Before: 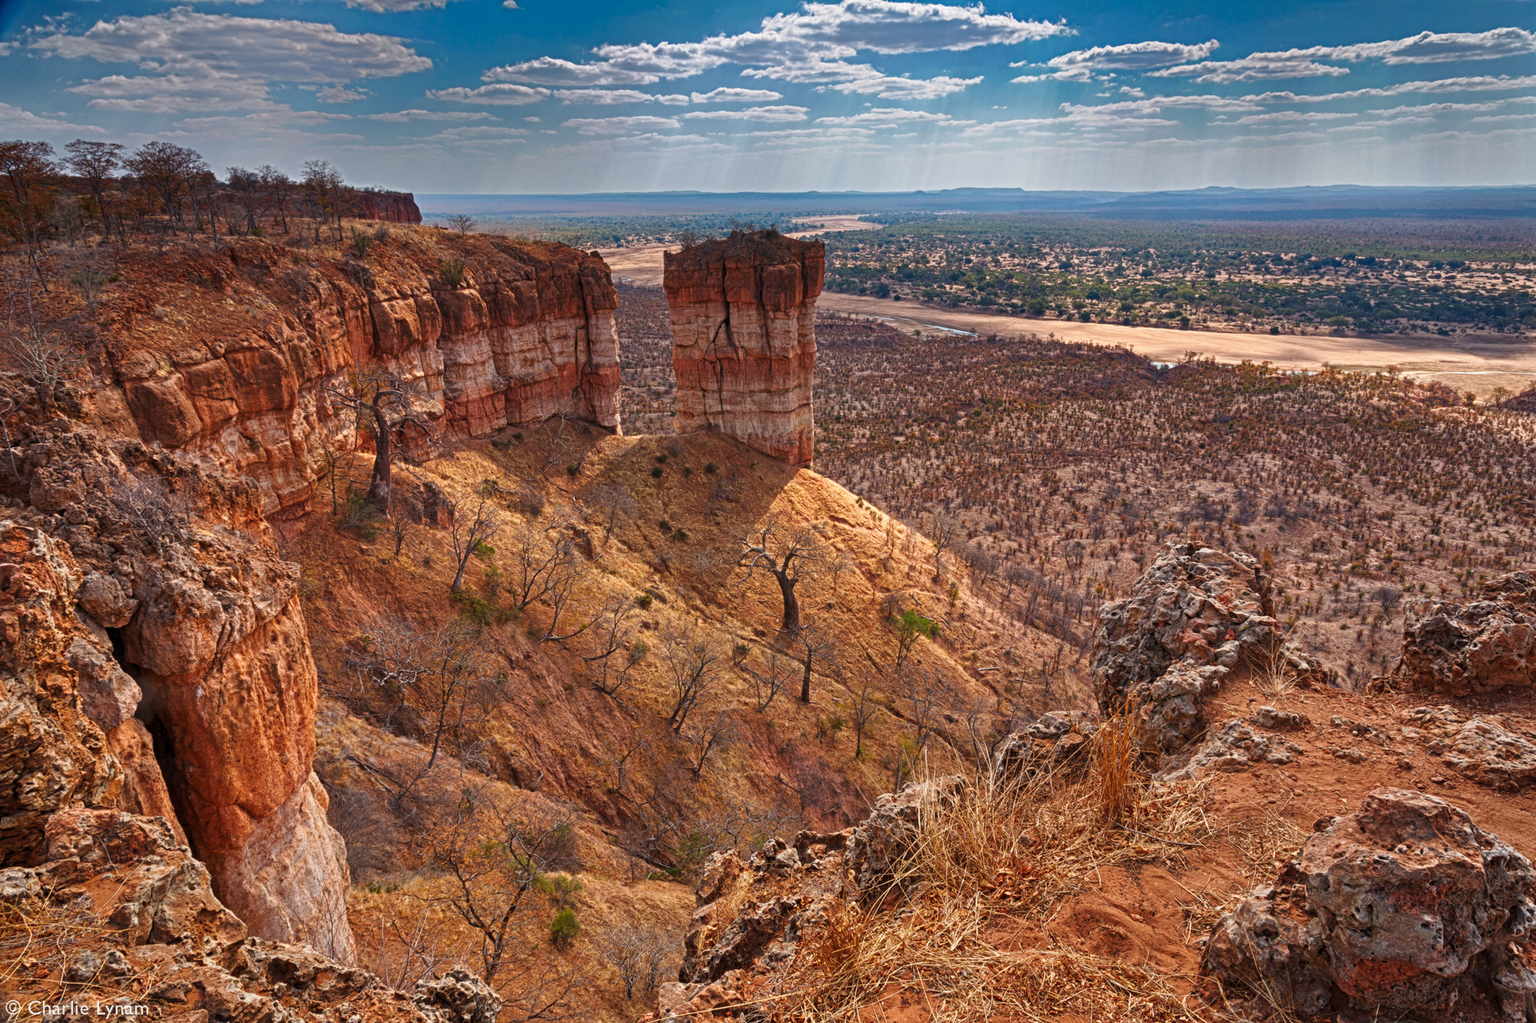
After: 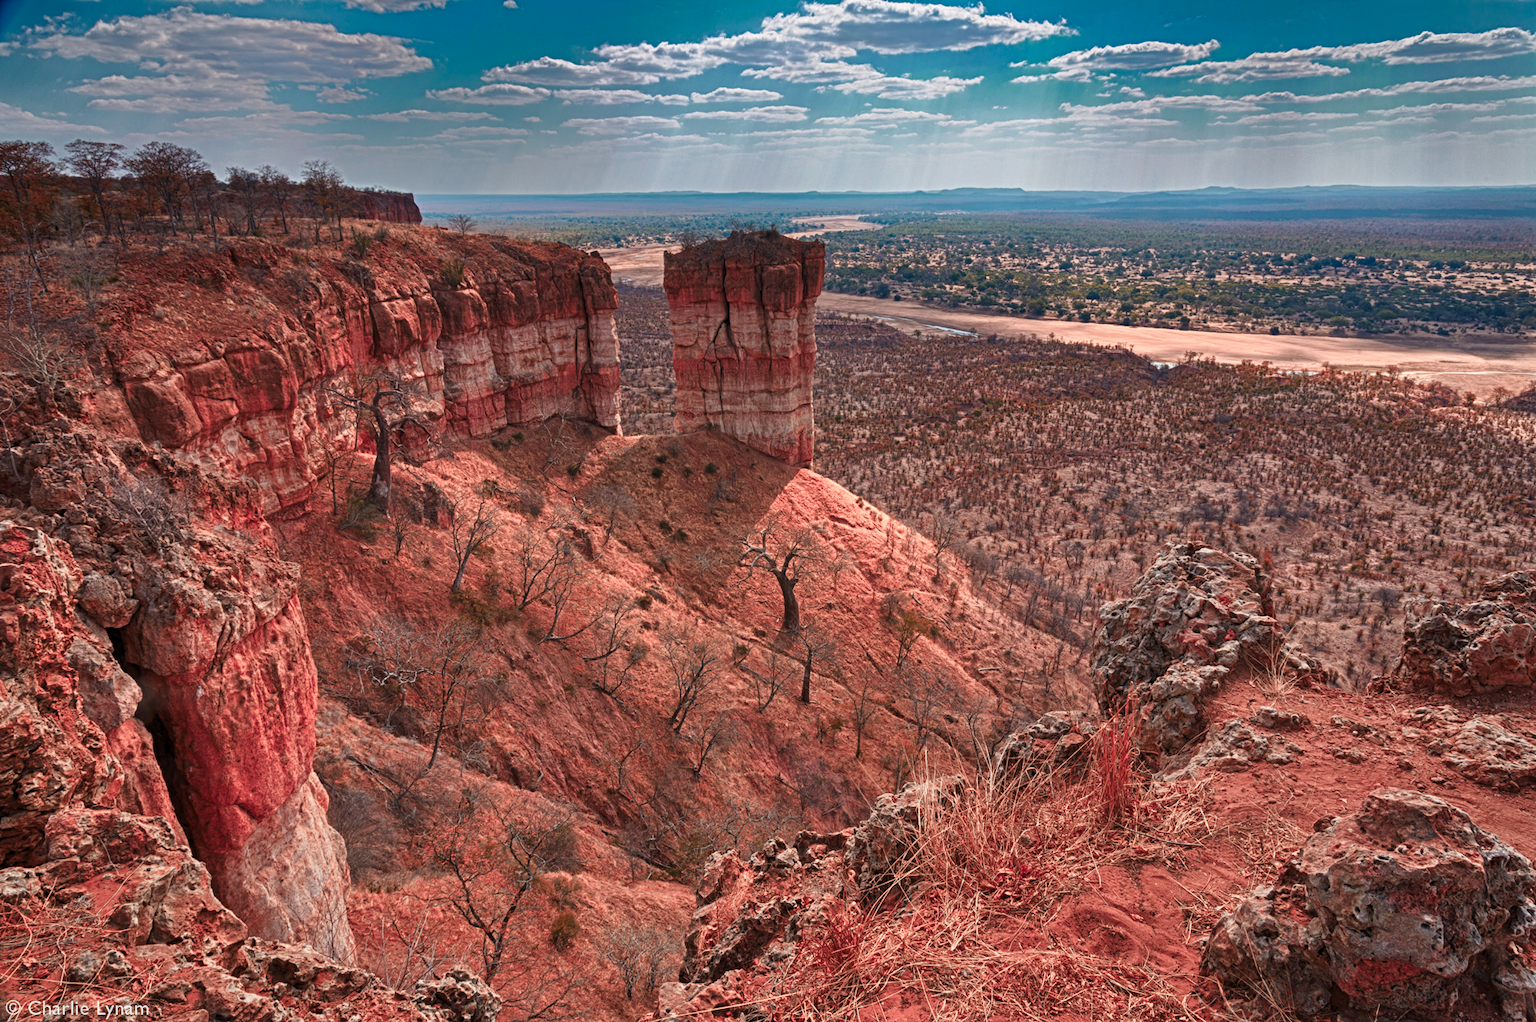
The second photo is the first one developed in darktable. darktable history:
color zones: curves: ch2 [(0, 0.488) (0.143, 0.417) (0.286, 0.212) (0.429, 0.179) (0.571, 0.154) (0.714, 0.415) (0.857, 0.495) (1, 0.488)]
